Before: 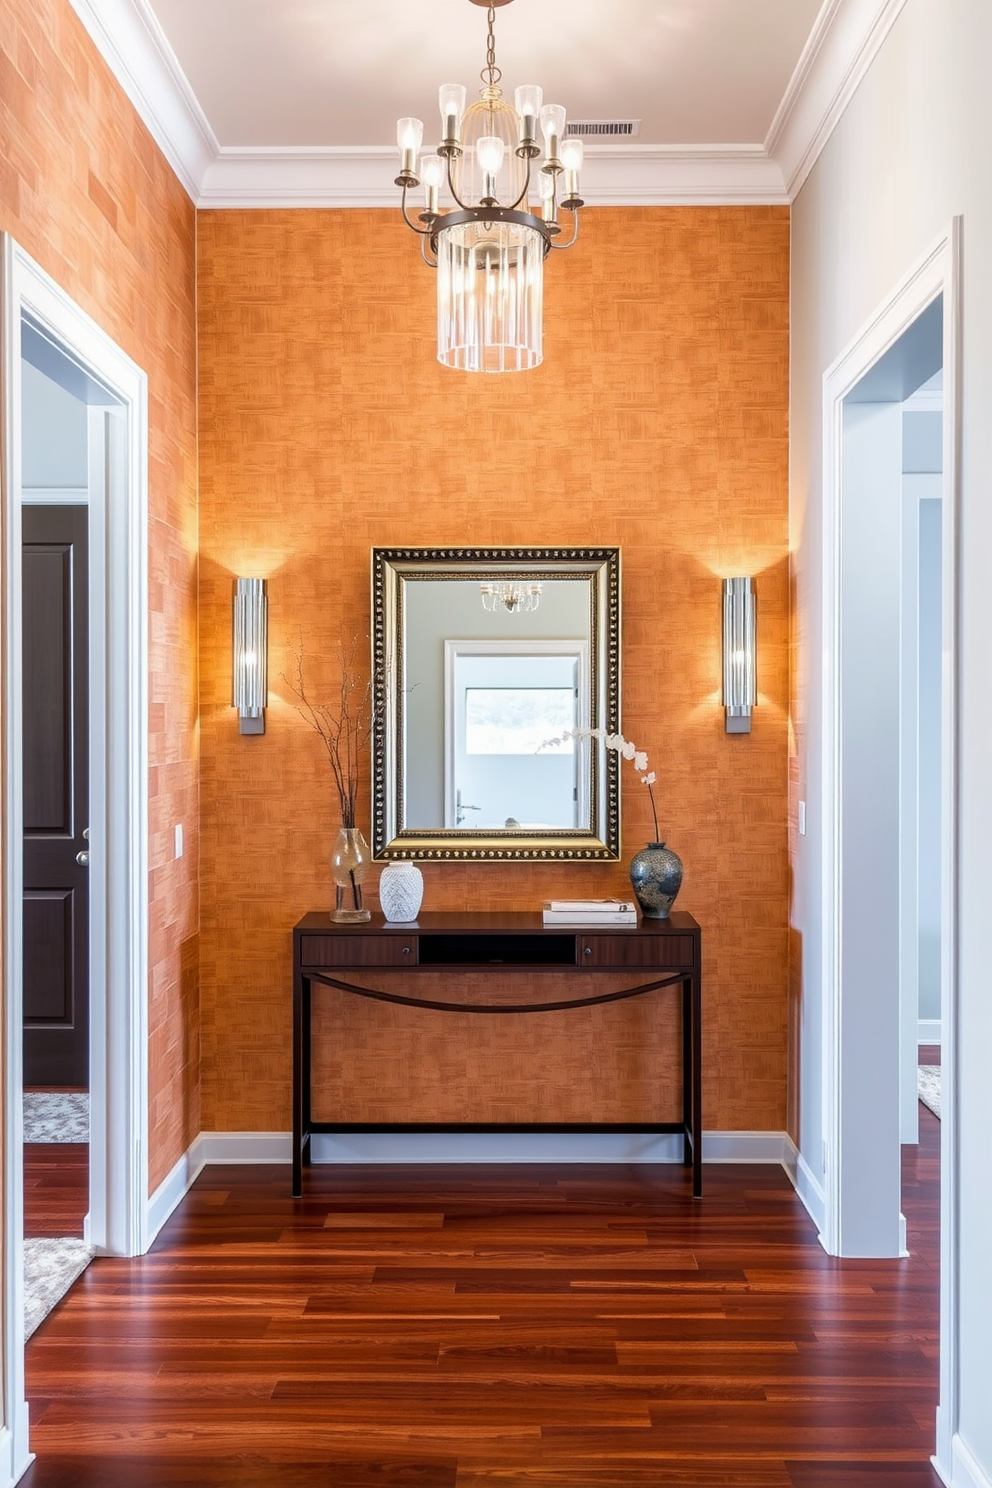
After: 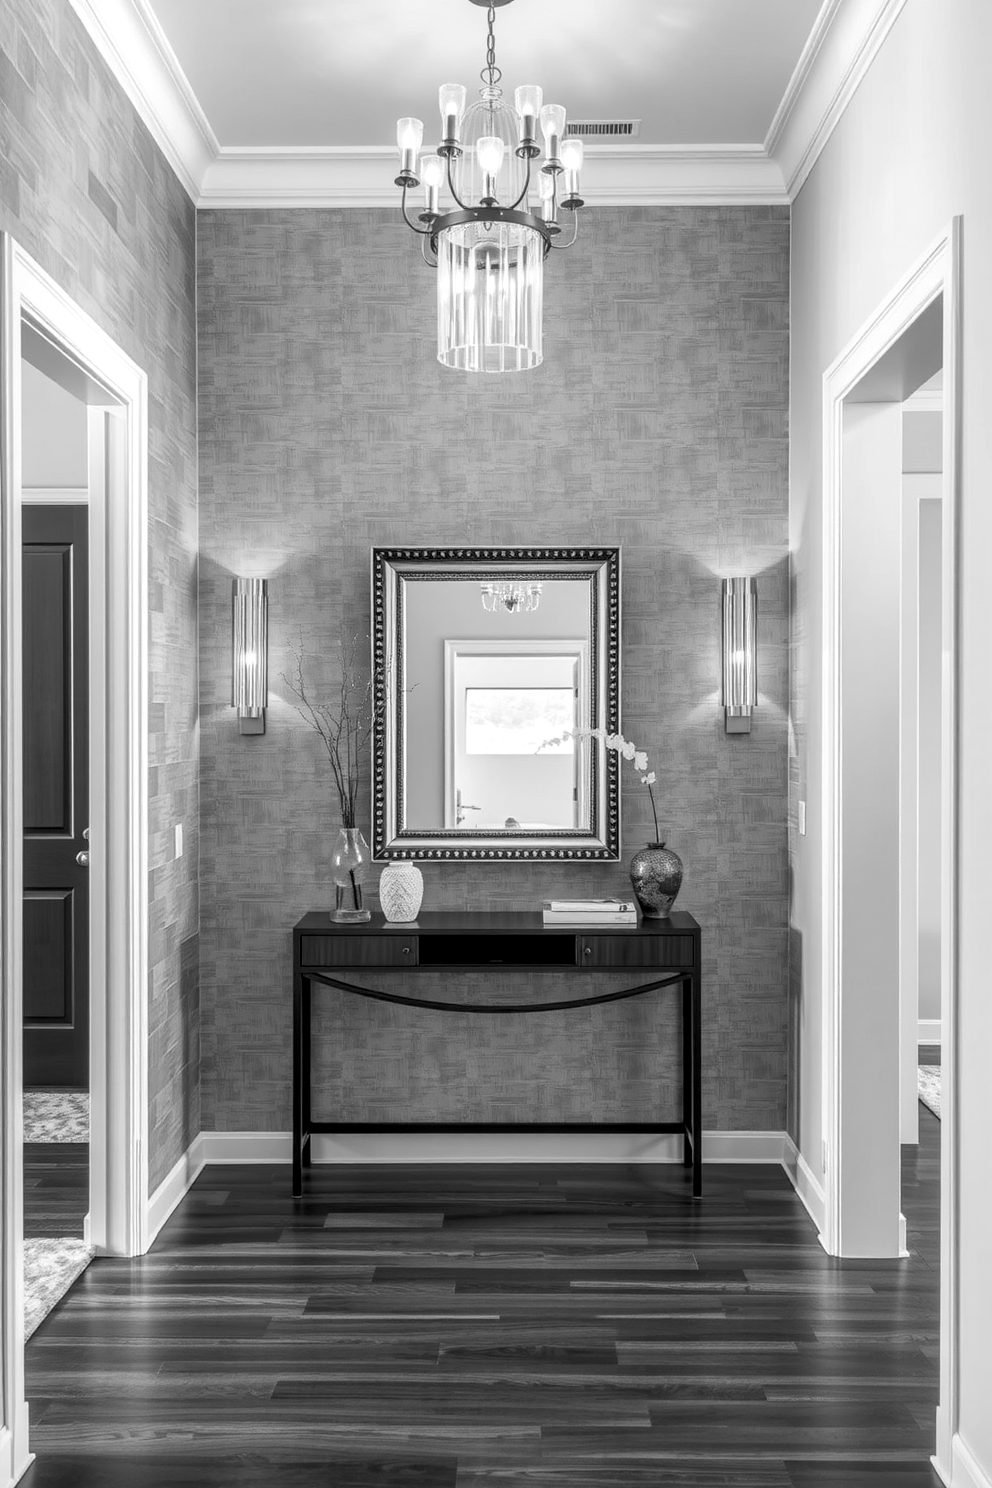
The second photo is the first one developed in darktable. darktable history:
color contrast: green-magenta contrast 1.55, blue-yellow contrast 1.83
monochrome: on, module defaults
local contrast: on, module defaults
